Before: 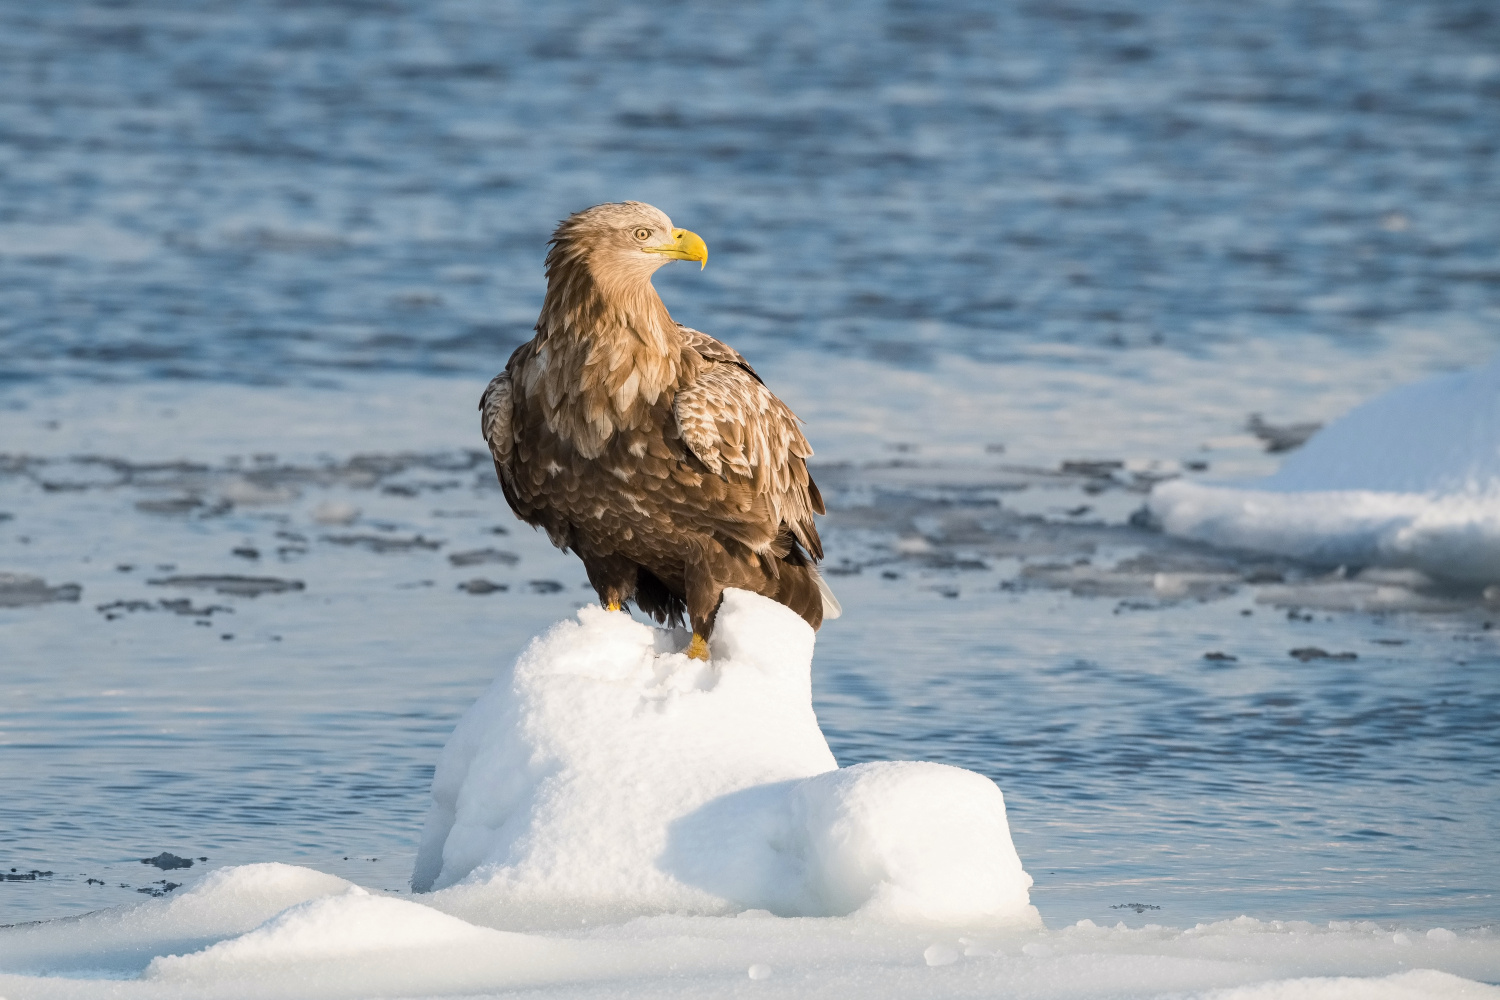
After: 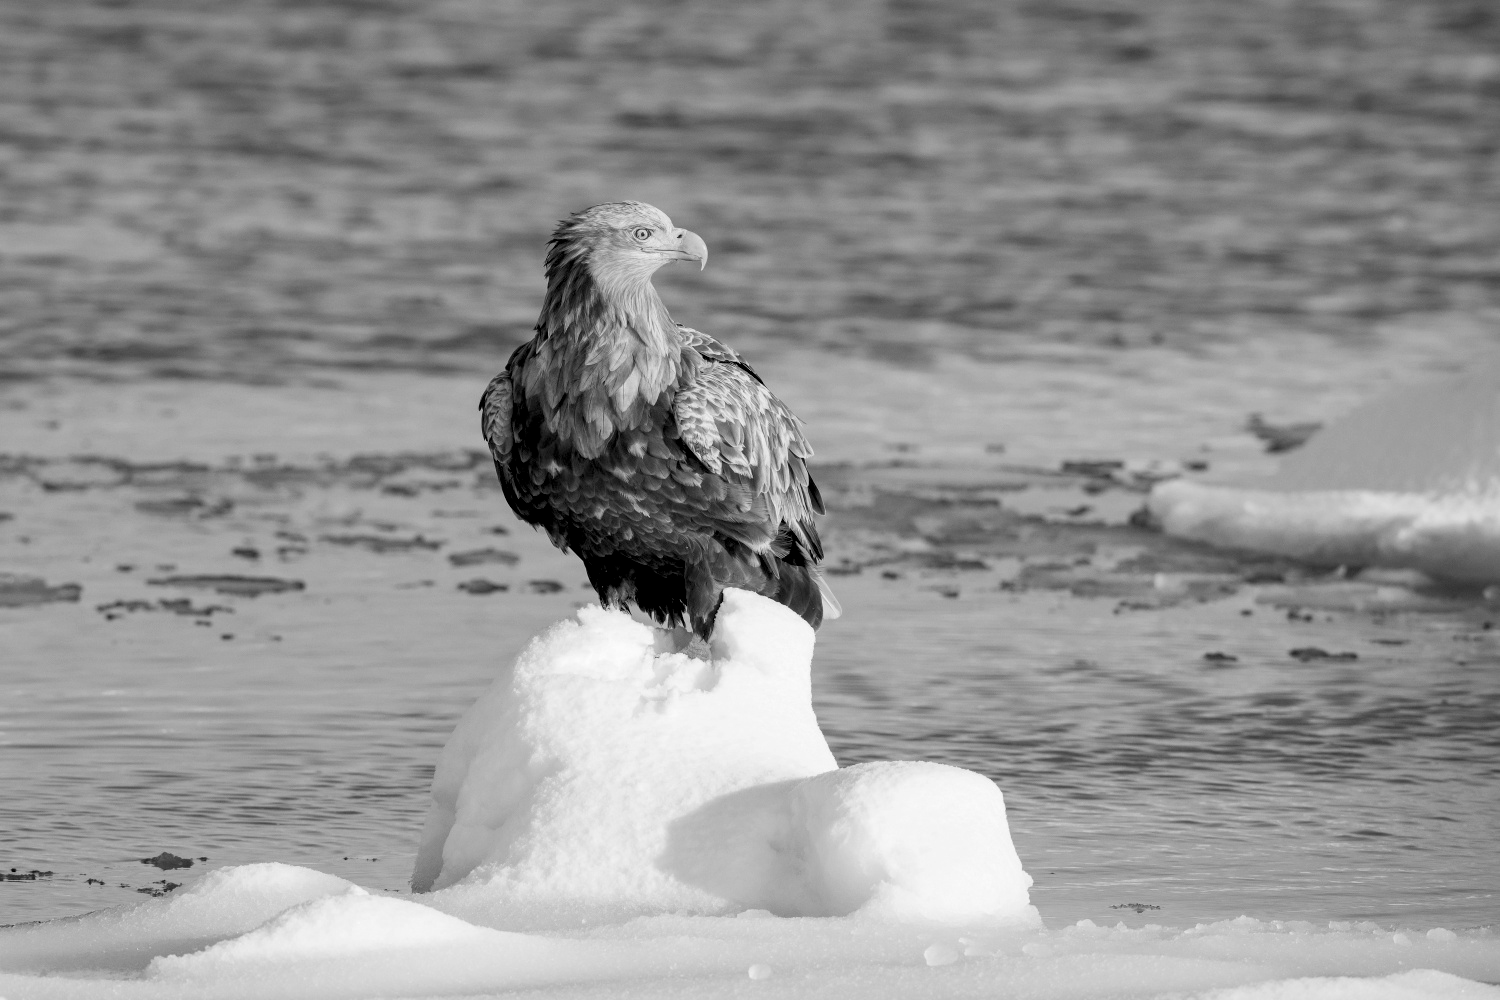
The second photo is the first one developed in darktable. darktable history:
exposure: black level correction 0.016, exposure -0.009 EV, compensate highlight preservation false
monochrome: on, module defaults
white balance: red 0.986, blue 1.01
